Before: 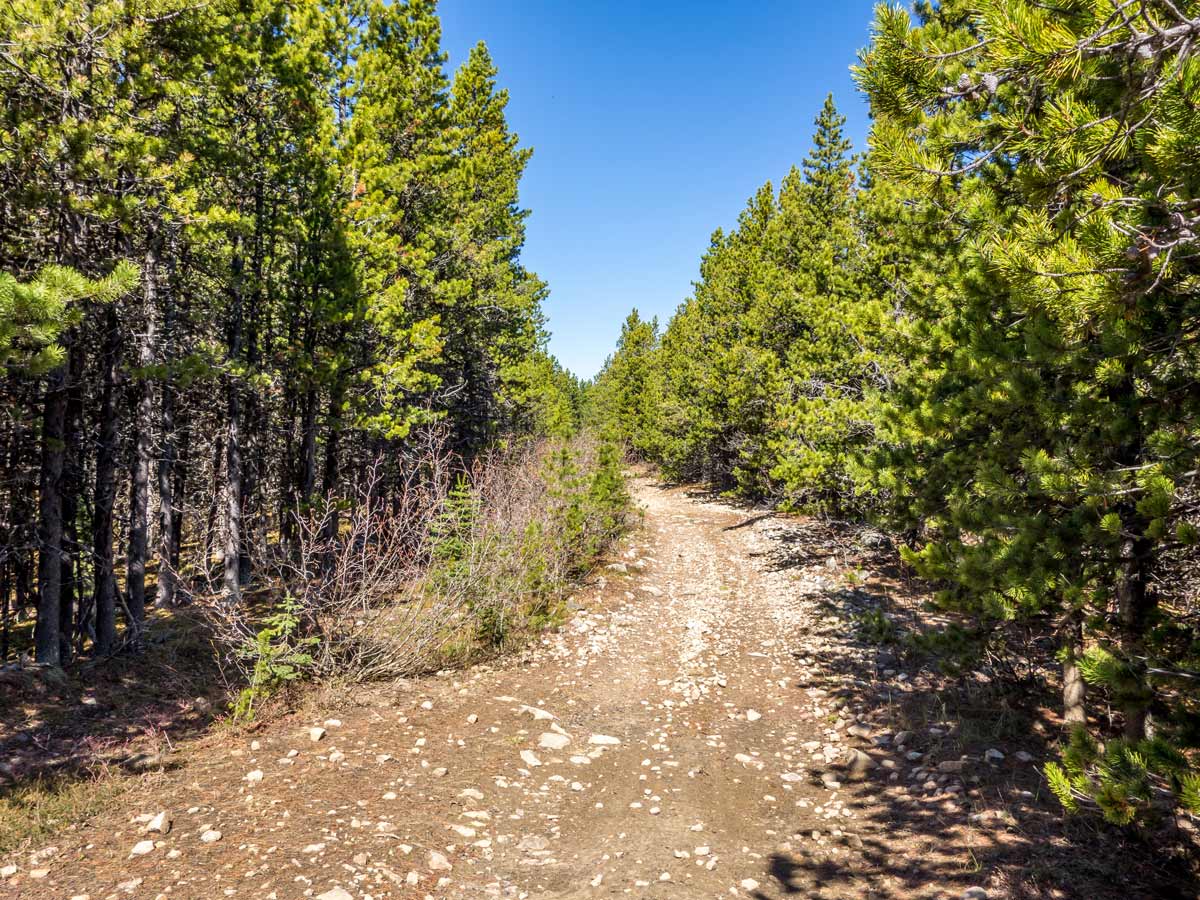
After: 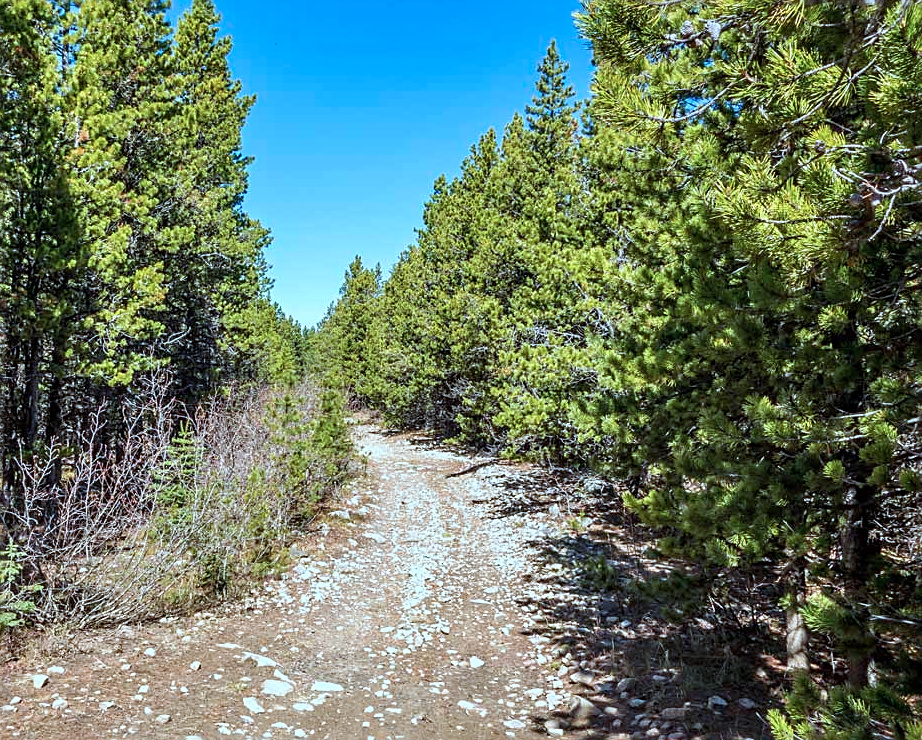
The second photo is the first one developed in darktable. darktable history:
color correction: highlights a* -9.73, highlights b* -21.11
sharpen: on, module defaults
crop: left 23.109%, top 5.912%, bottom 11.811%
